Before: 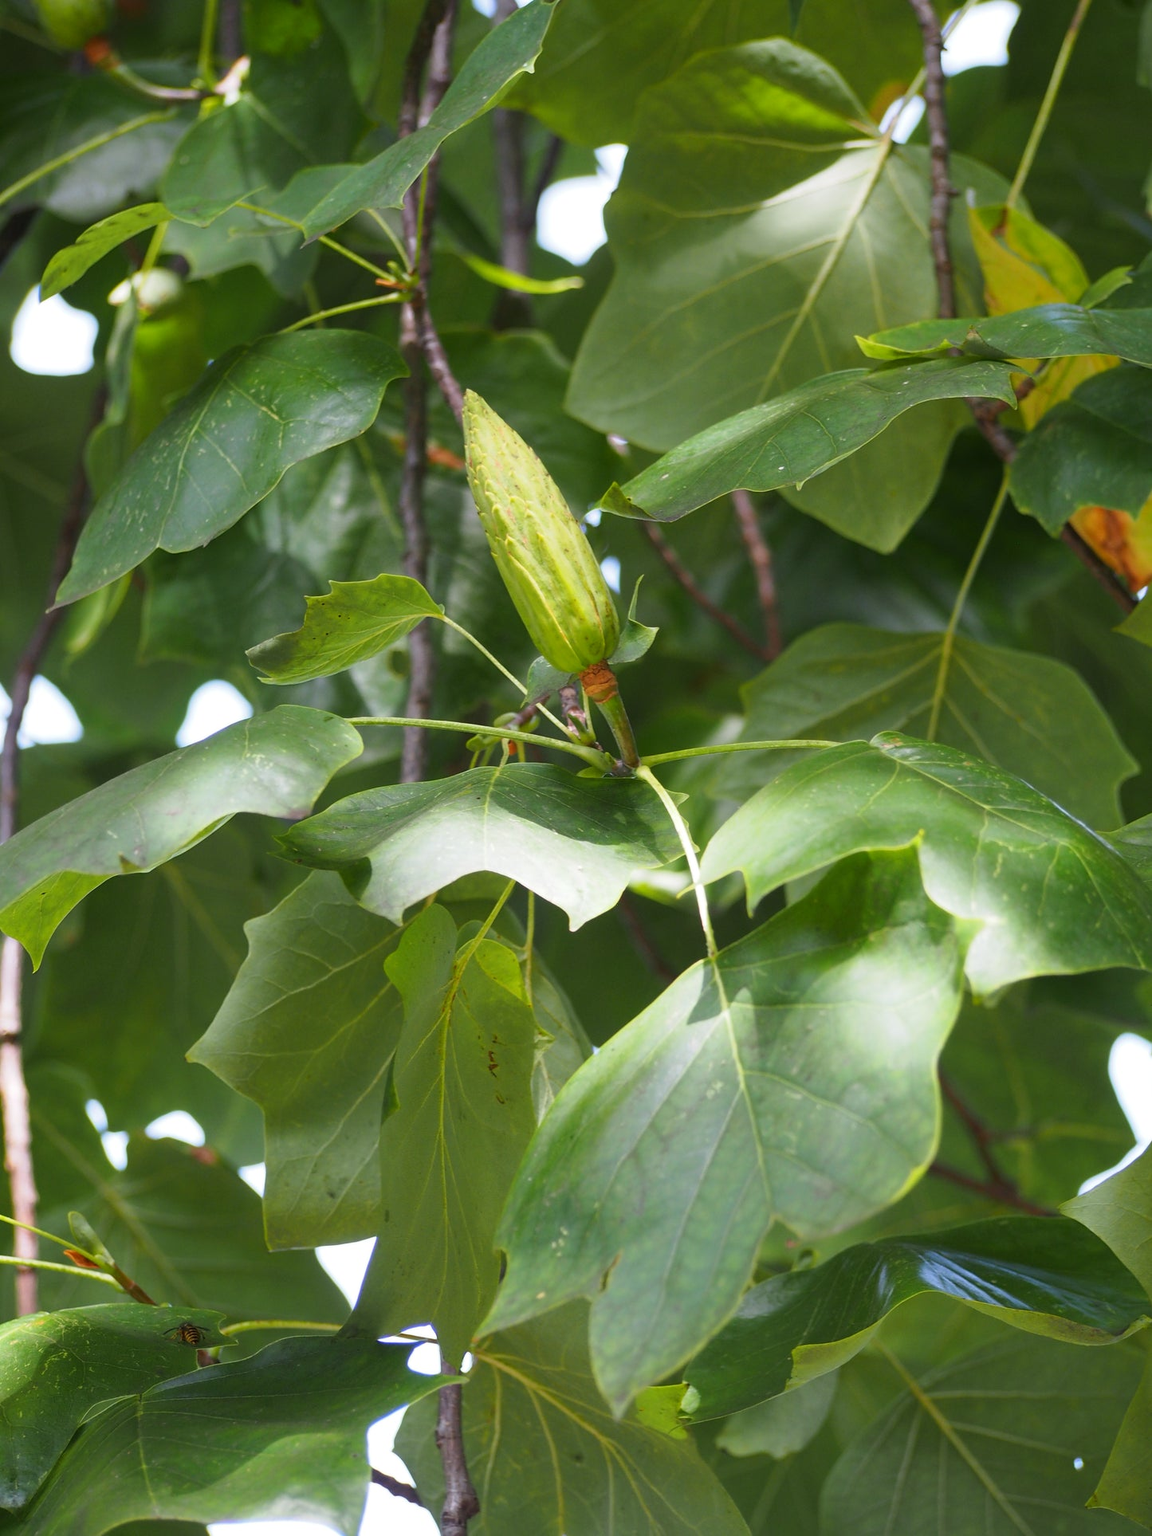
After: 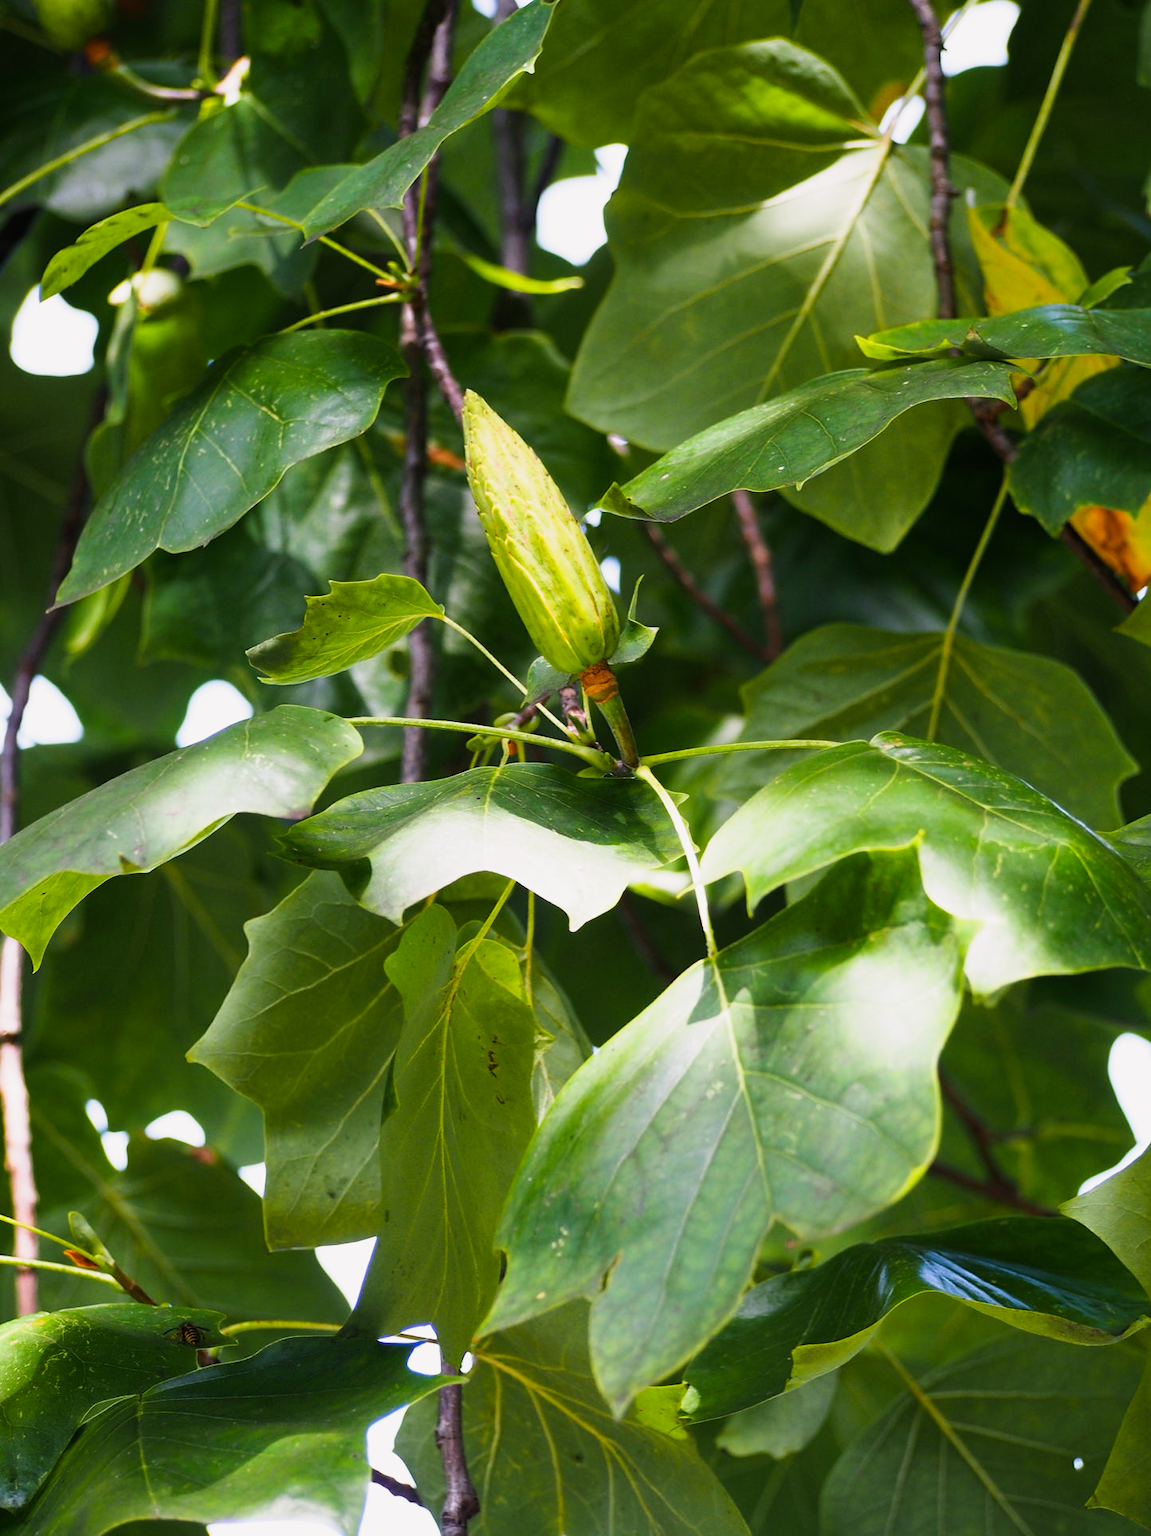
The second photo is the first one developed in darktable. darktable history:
color balance rgb: shadows lift › chroma 1.41%, shadows lift › hue 260°, power › chroma 0.5%, power › hue 260°, highlights gain › chroma 1%, highlights gain › hue 27°, saturation formula JzAzBz (2021)
exposure: compensate highlight preservation false
sigmoid: contrast 1.86, skew 0.35
